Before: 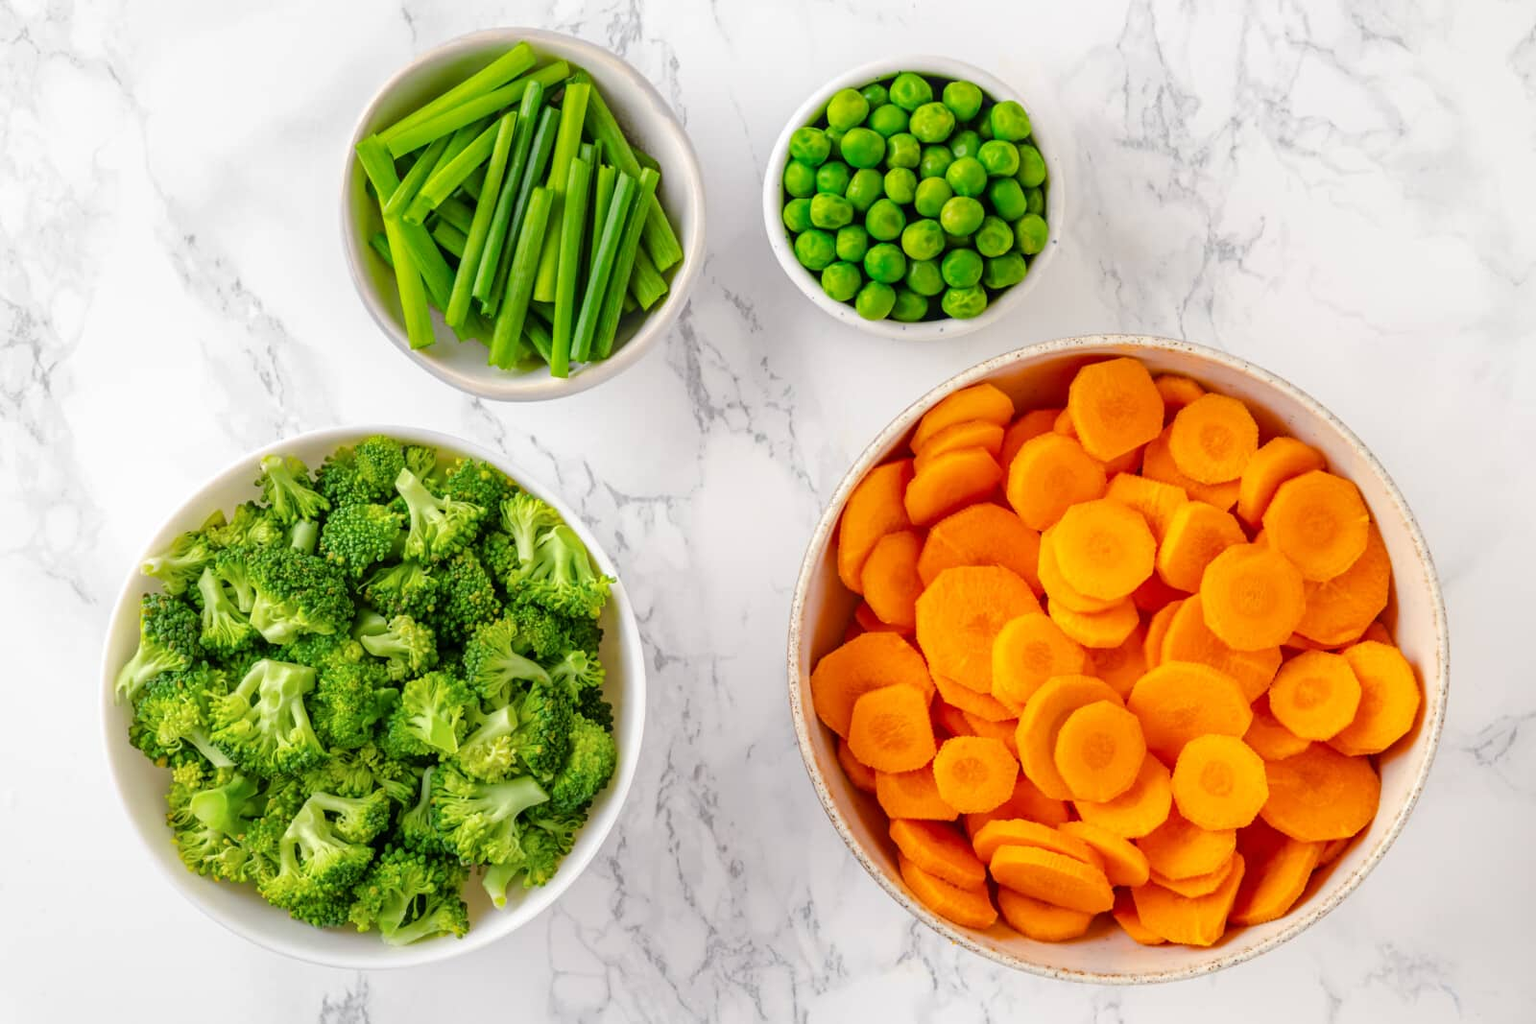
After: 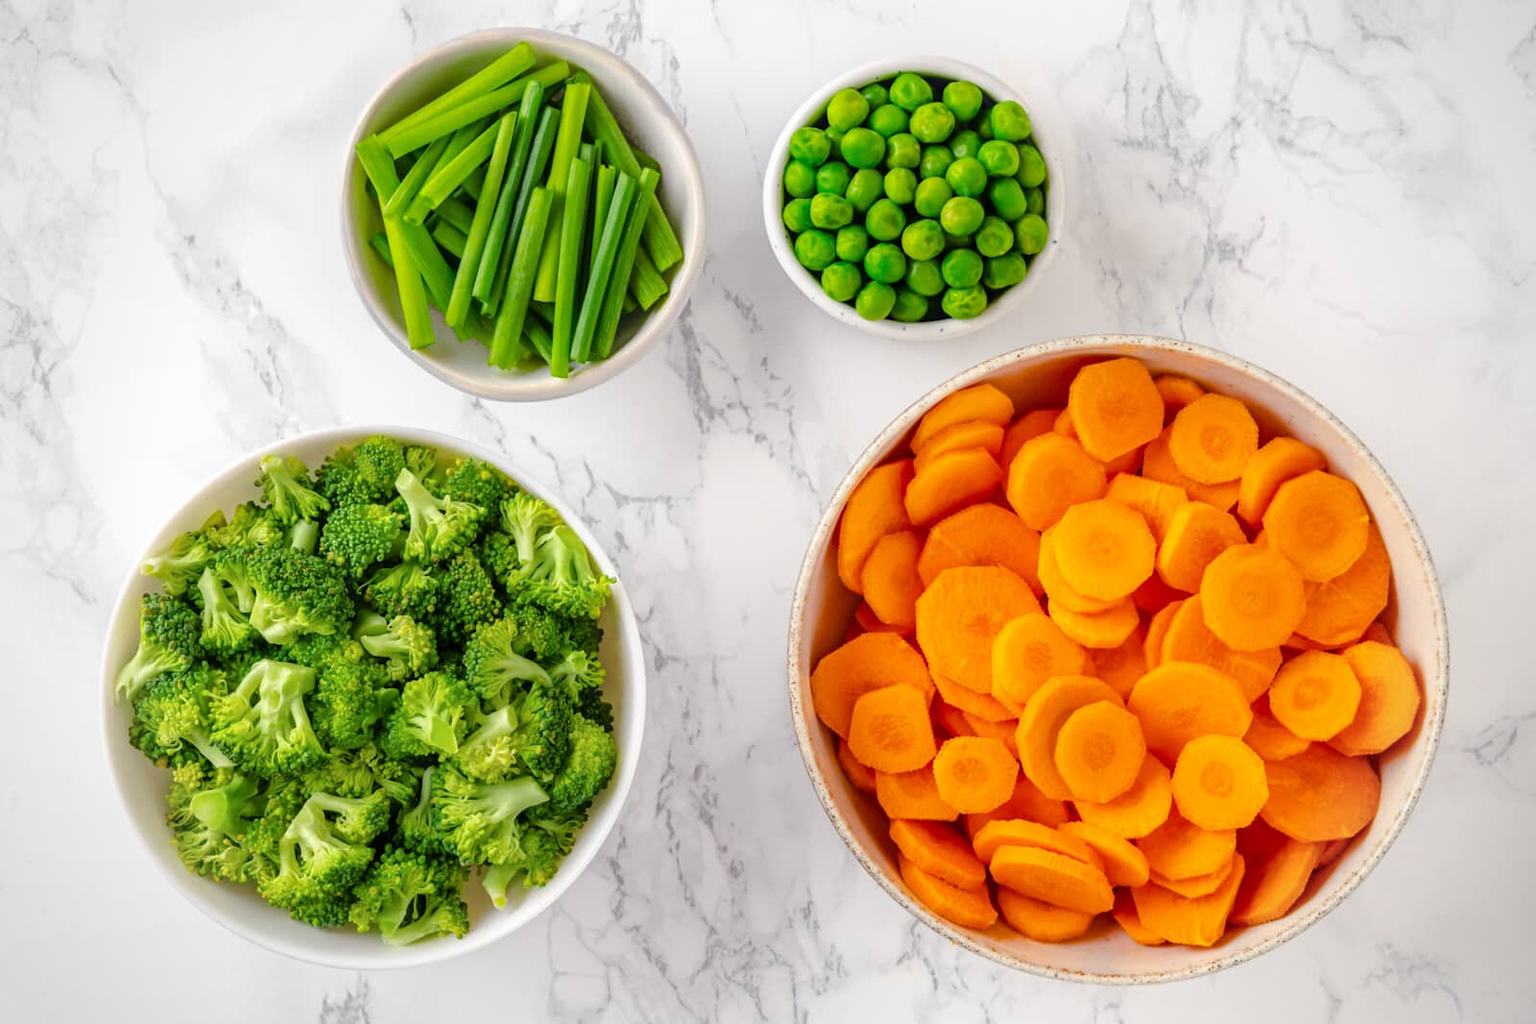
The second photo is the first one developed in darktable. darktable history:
vignetting: brightness -0.283
